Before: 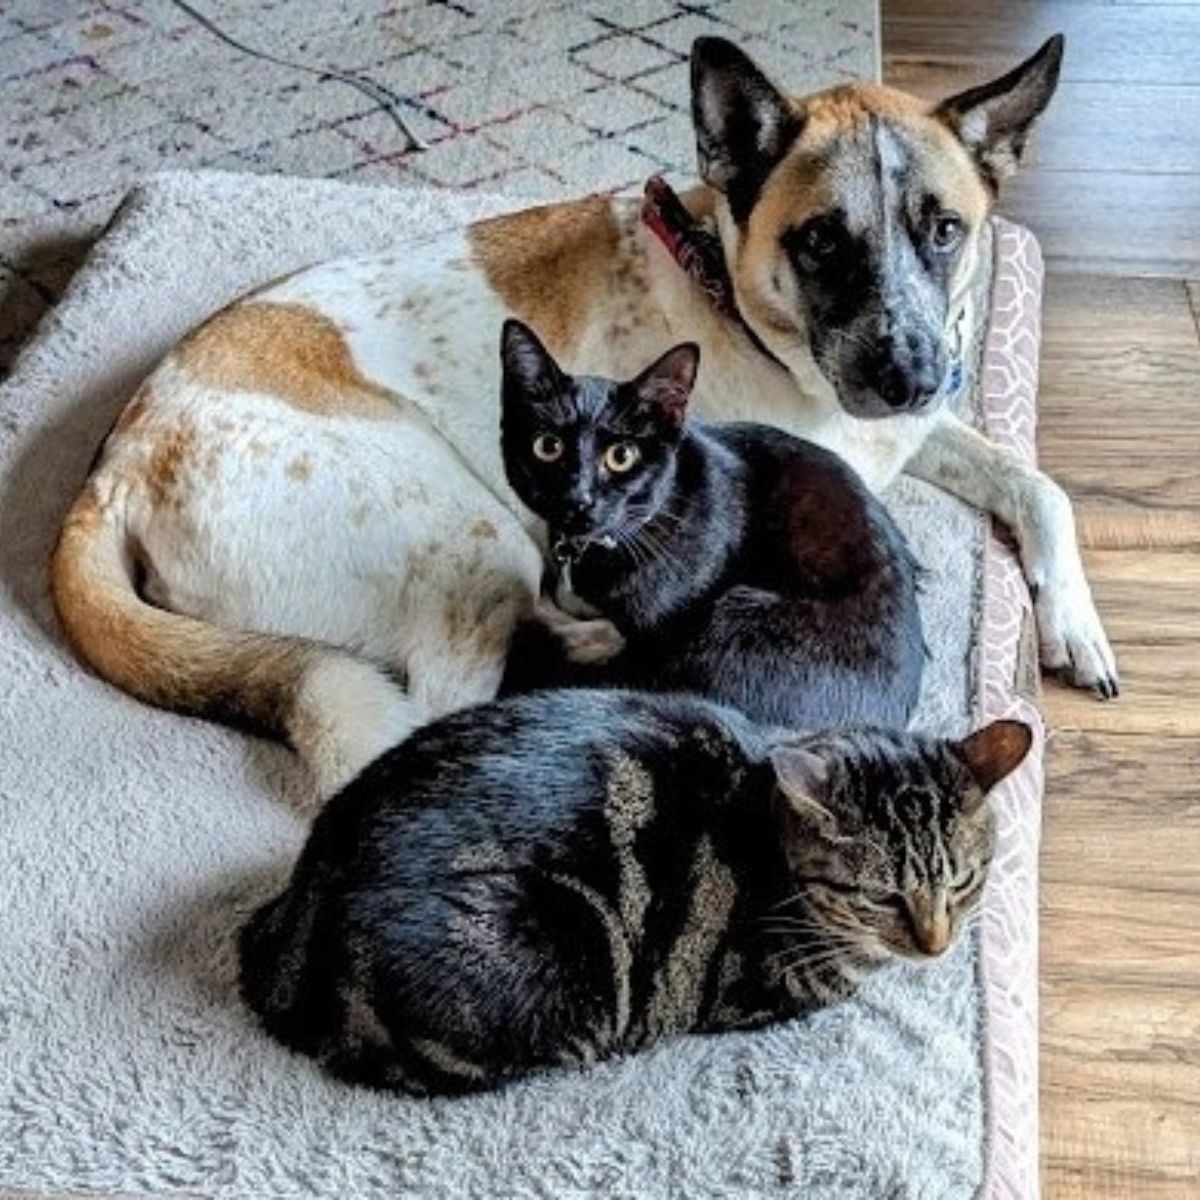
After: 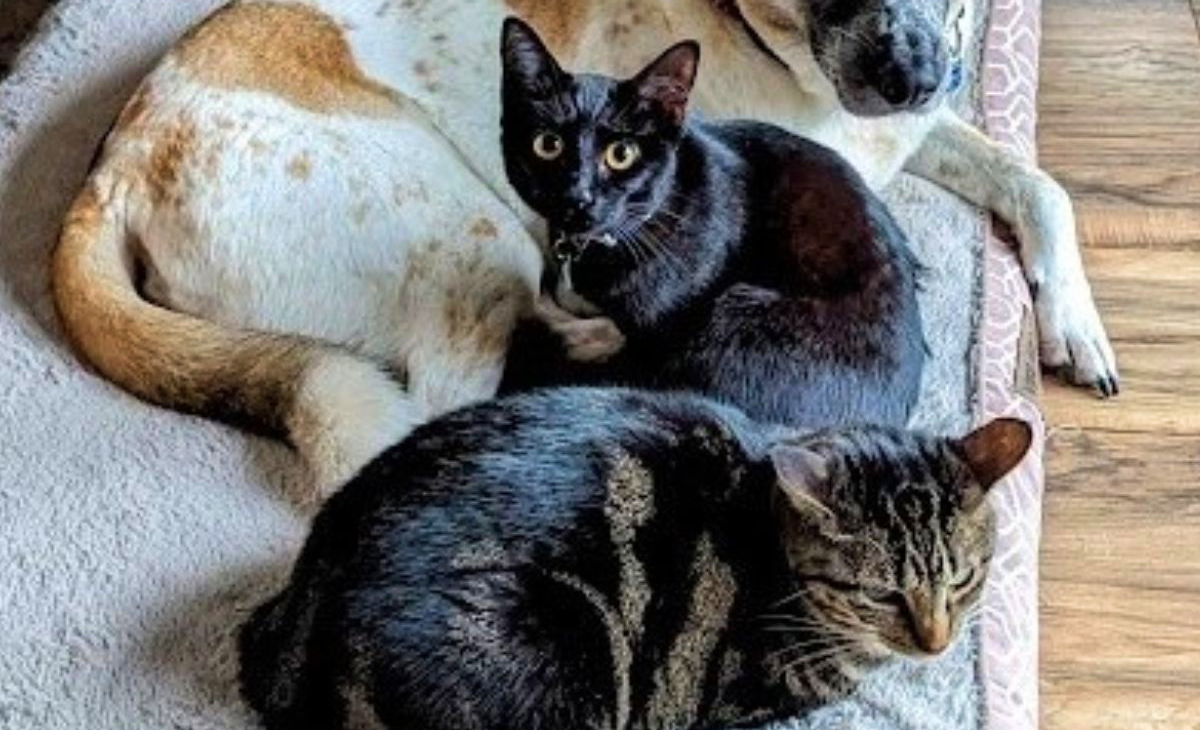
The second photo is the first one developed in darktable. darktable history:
crop and rotate: top 25.2%, bottom 13.948%
velvia: on, module defaults
